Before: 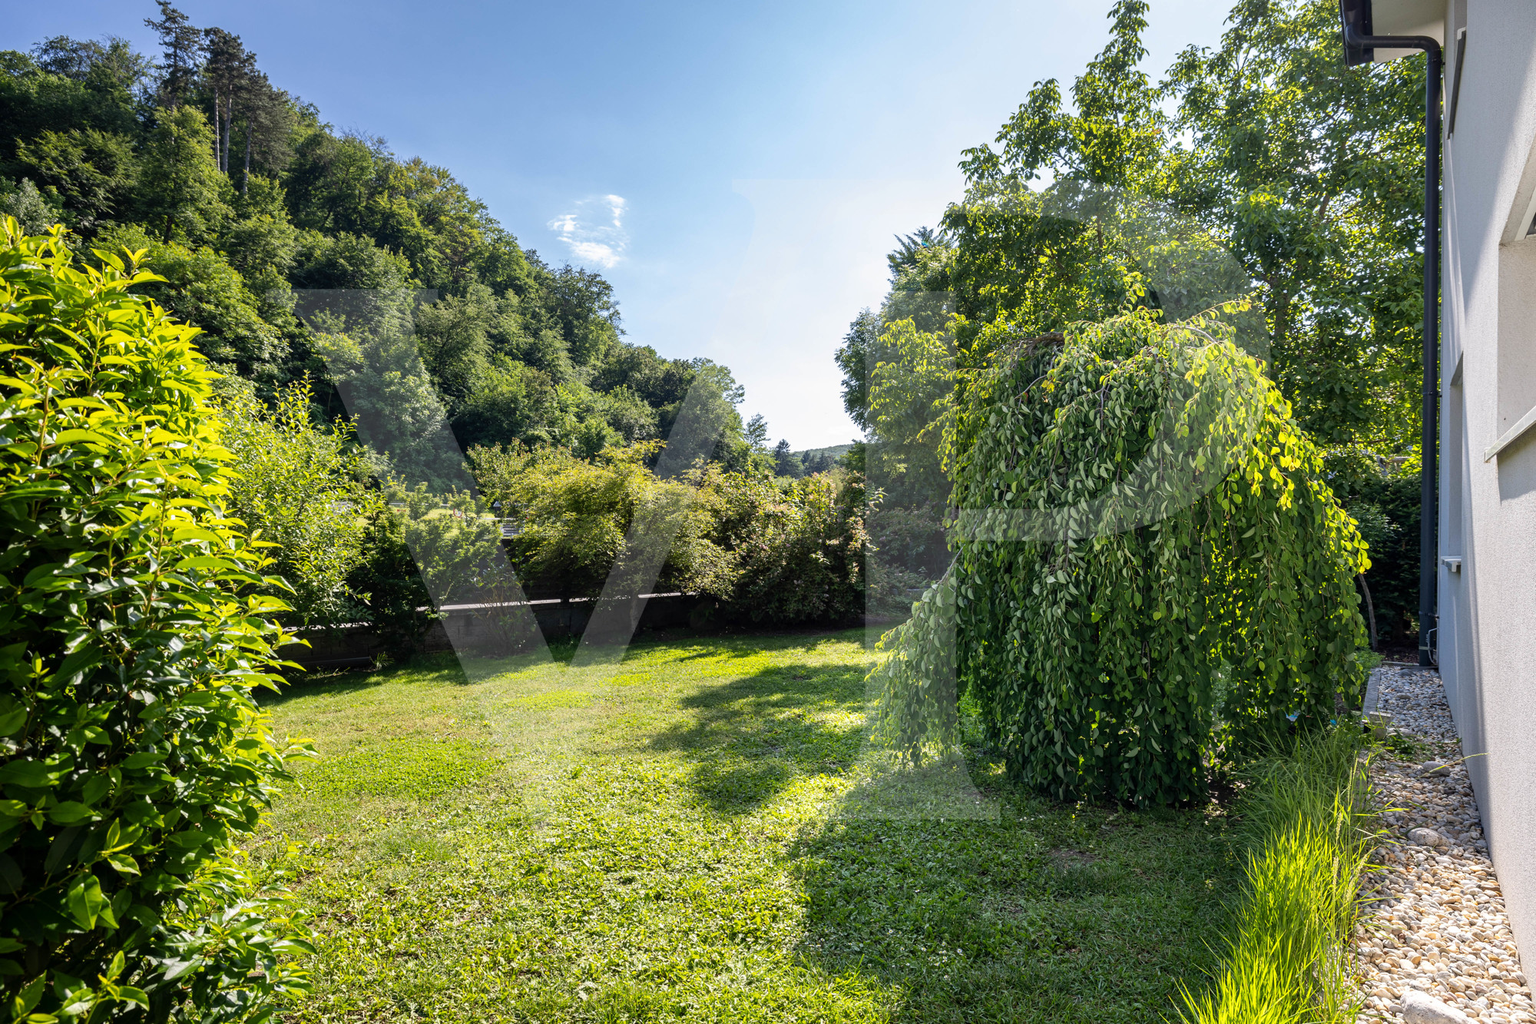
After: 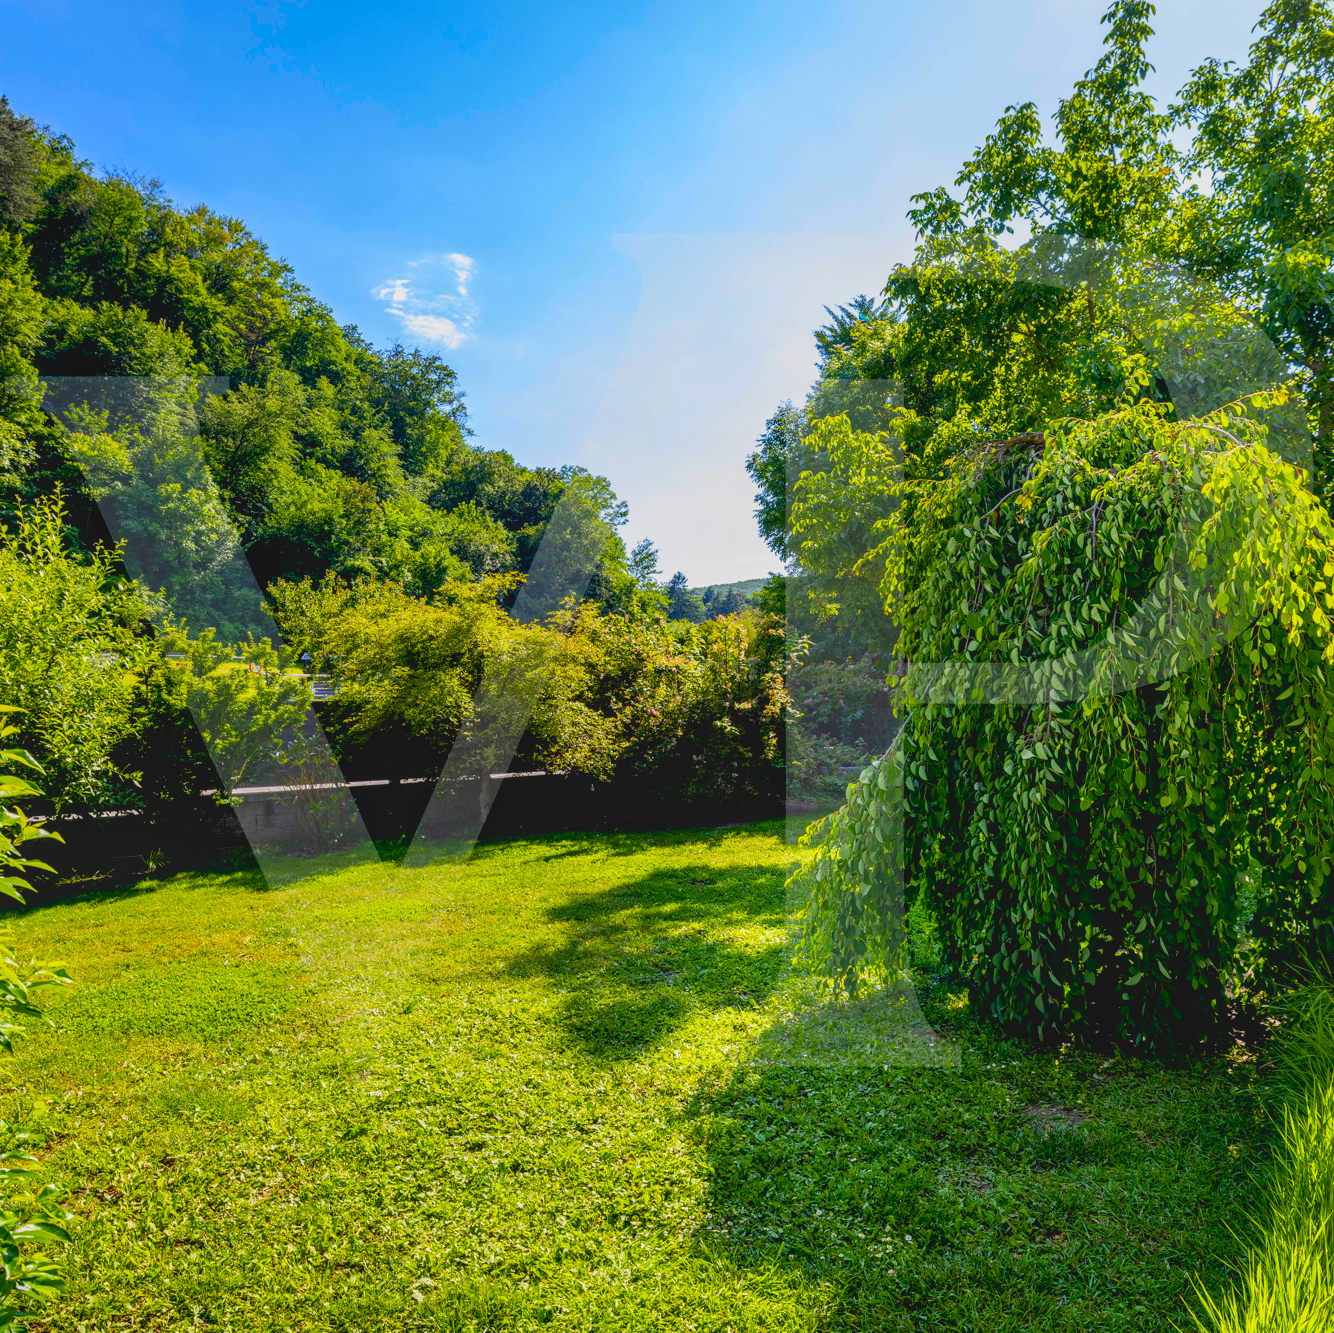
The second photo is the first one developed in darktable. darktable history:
color balance rgb: shadows fall-off 100.677%, perceptual saturation grading › global saturation 19.435%, mask middle-gray fulcrum 22.518%, global vibrance 44.182%
crop: left 17.081%, right 16.169%
exposure: black level correction 0.013, compensate exposure bias true, compensate highlight preservation false
local contrast: on, module defaults
contrast brightness saturation: contrast -0.203, saturation 0.185
